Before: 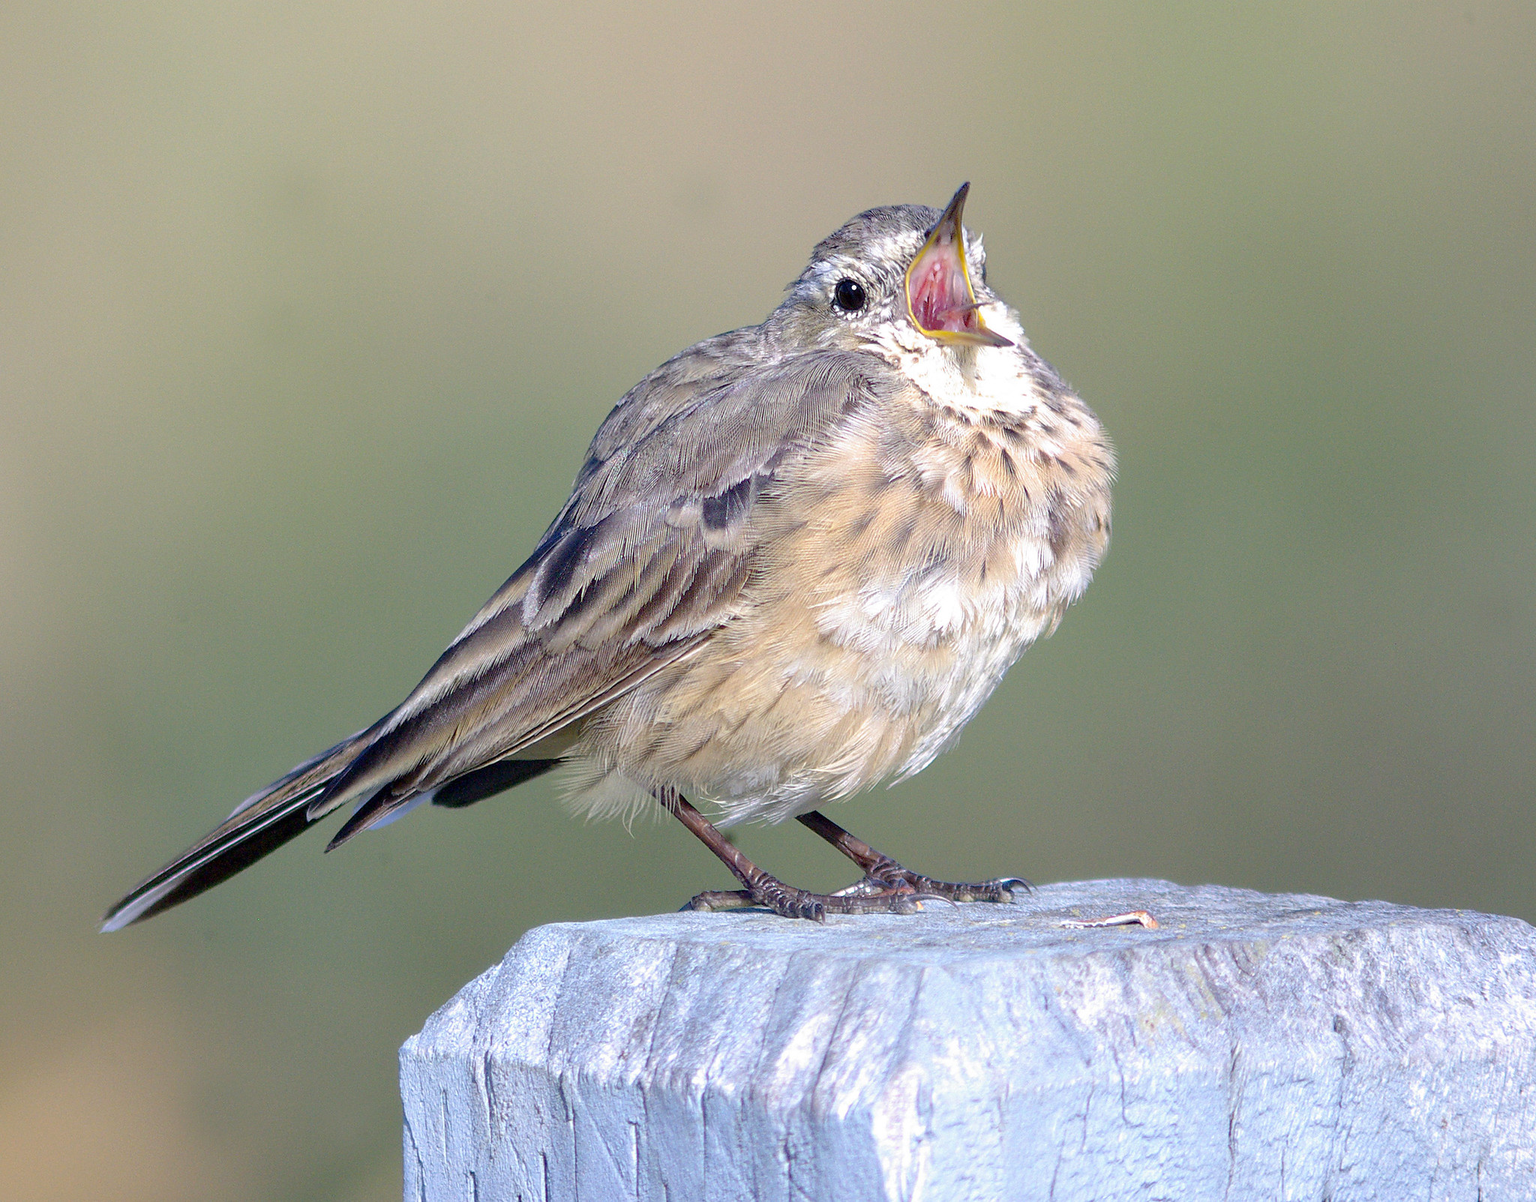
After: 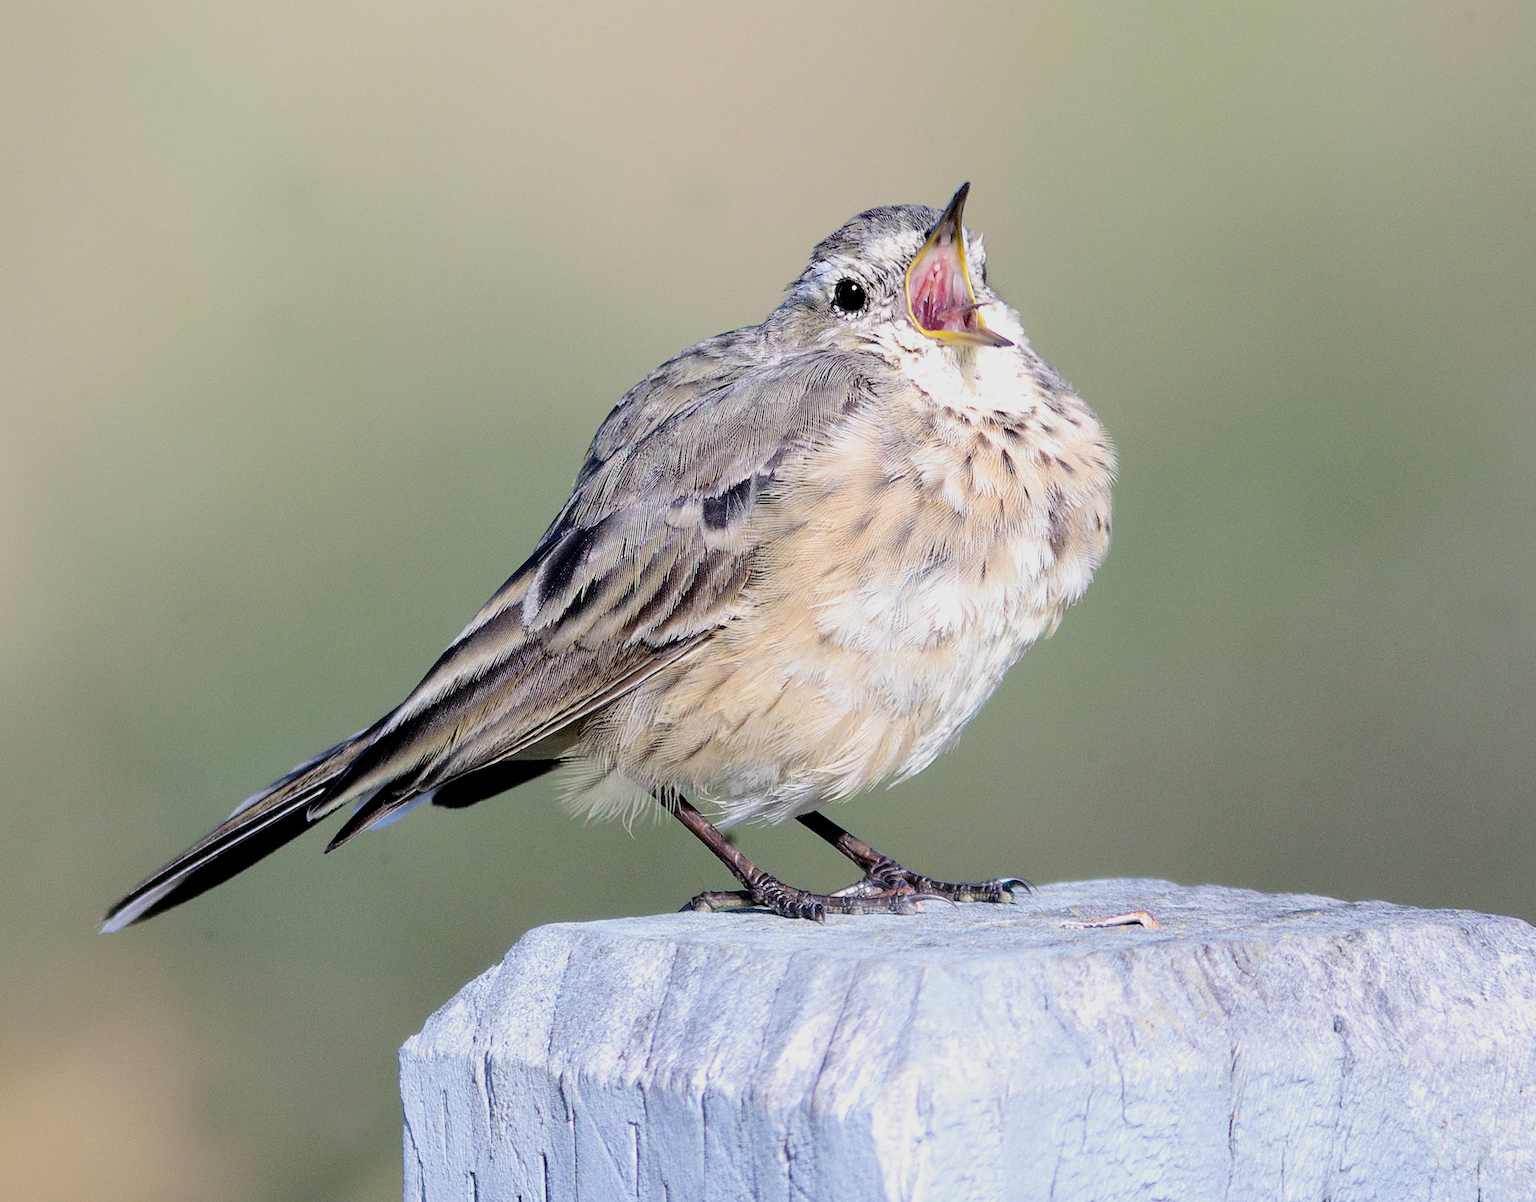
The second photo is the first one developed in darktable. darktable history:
contrast brightness saturation: contrast 0.07
filmic rgb: black relative exposure -5 EV, hardness 2.88, contrast 1.4, highlights saturation mix -30%
